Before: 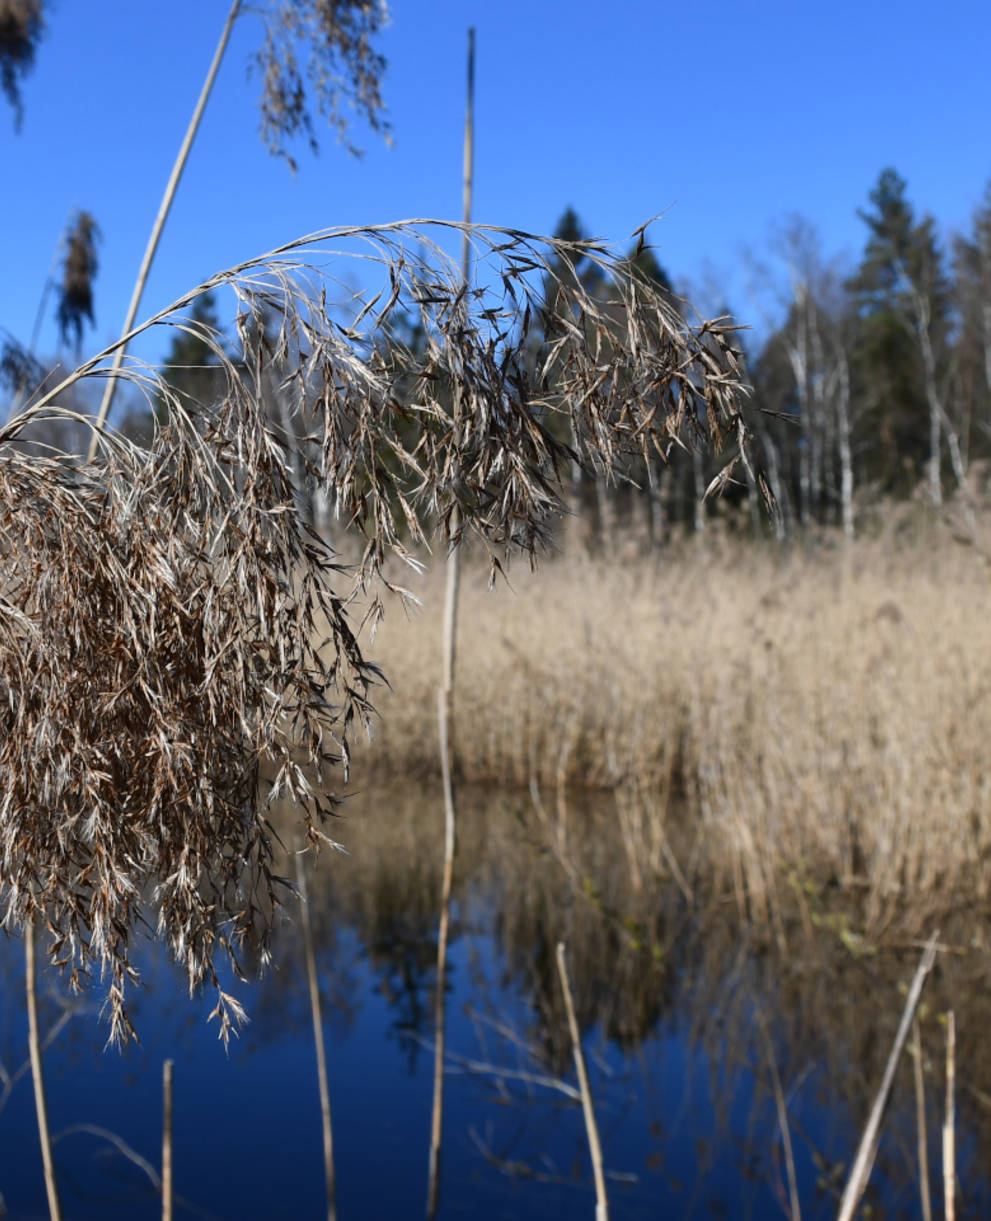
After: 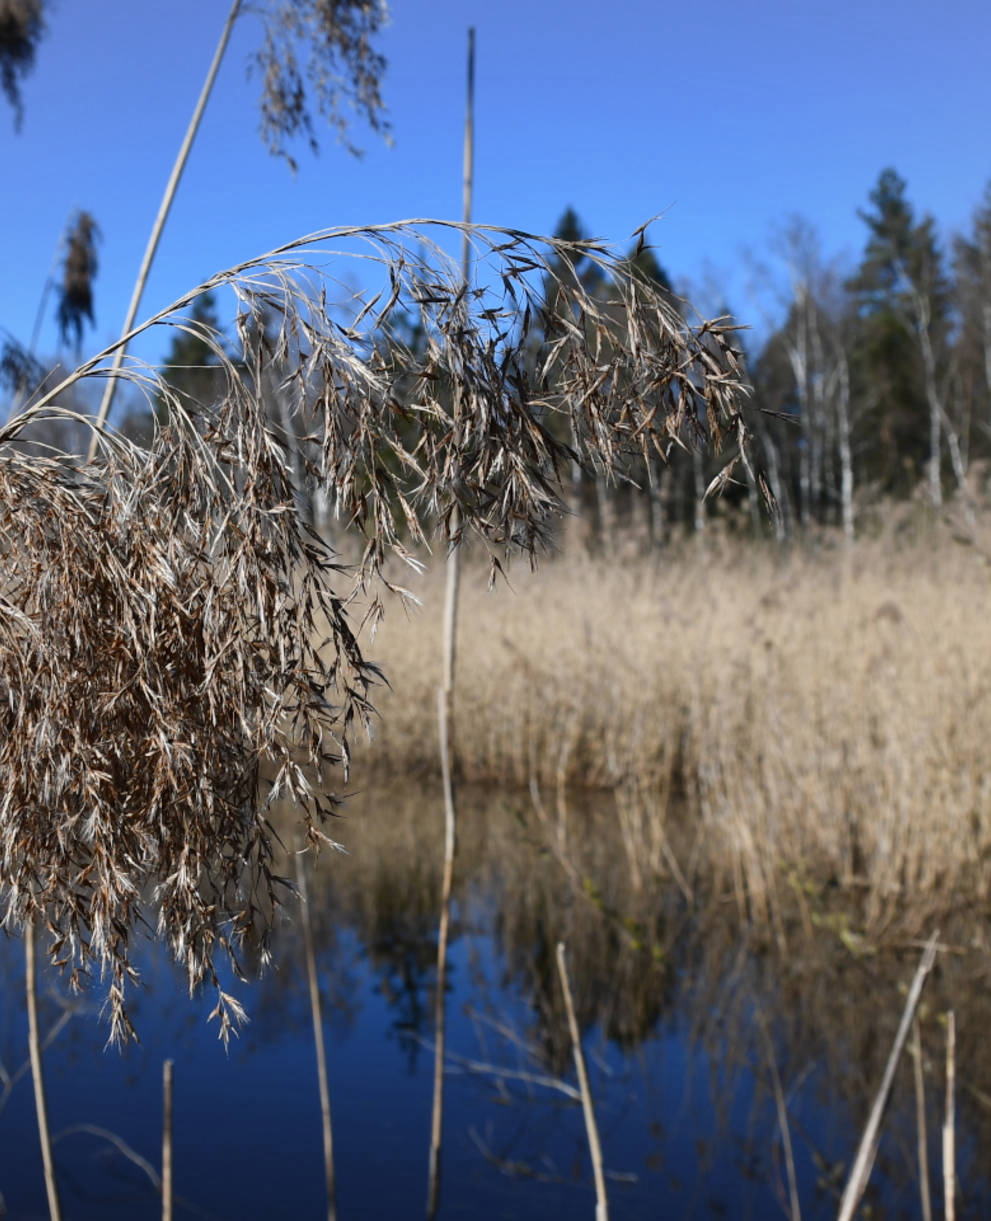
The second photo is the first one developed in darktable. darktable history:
vignetting: fall-off start 97.76%, fall-off radius 100.43%, brightness -0.181, saturation -0.31, width/height ratio 1.36, unbound false
